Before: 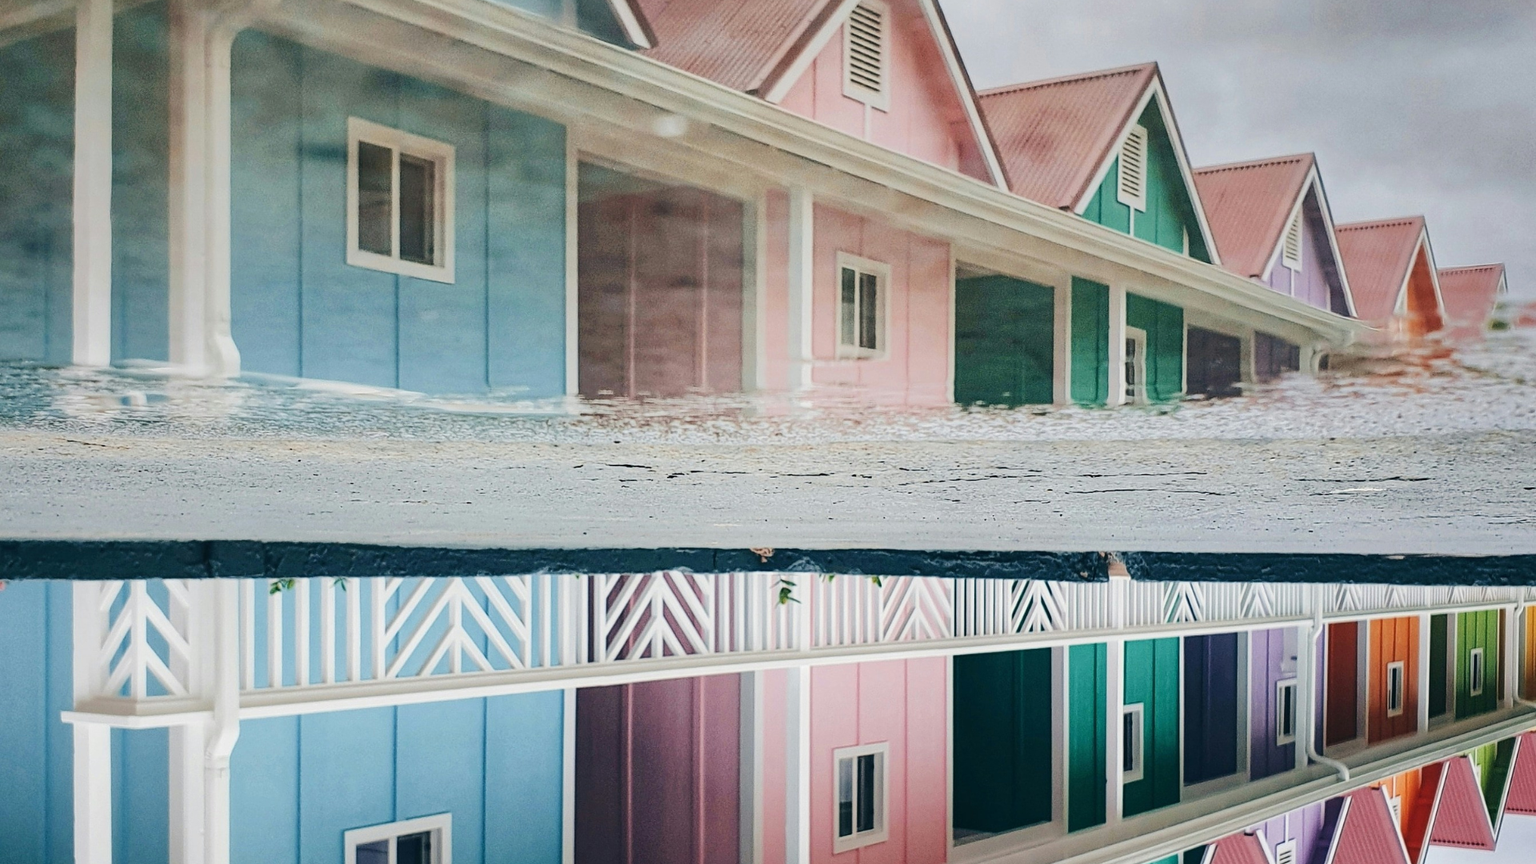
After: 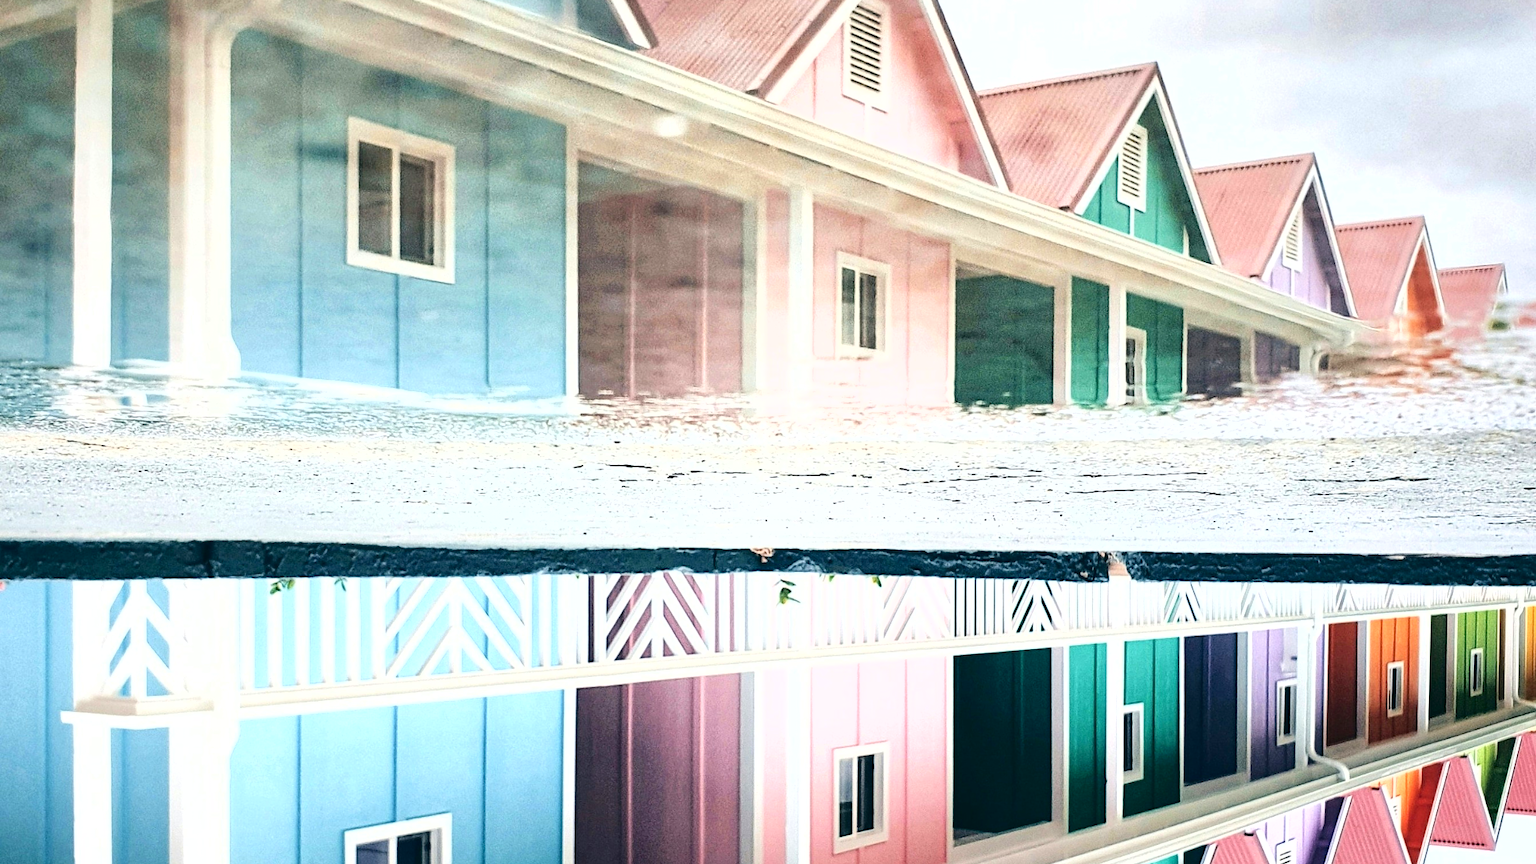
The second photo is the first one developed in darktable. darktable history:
fill light: exposure -2 EV, width 8.6
exposure: exposure 1 EV, compensate highlight preservation false
